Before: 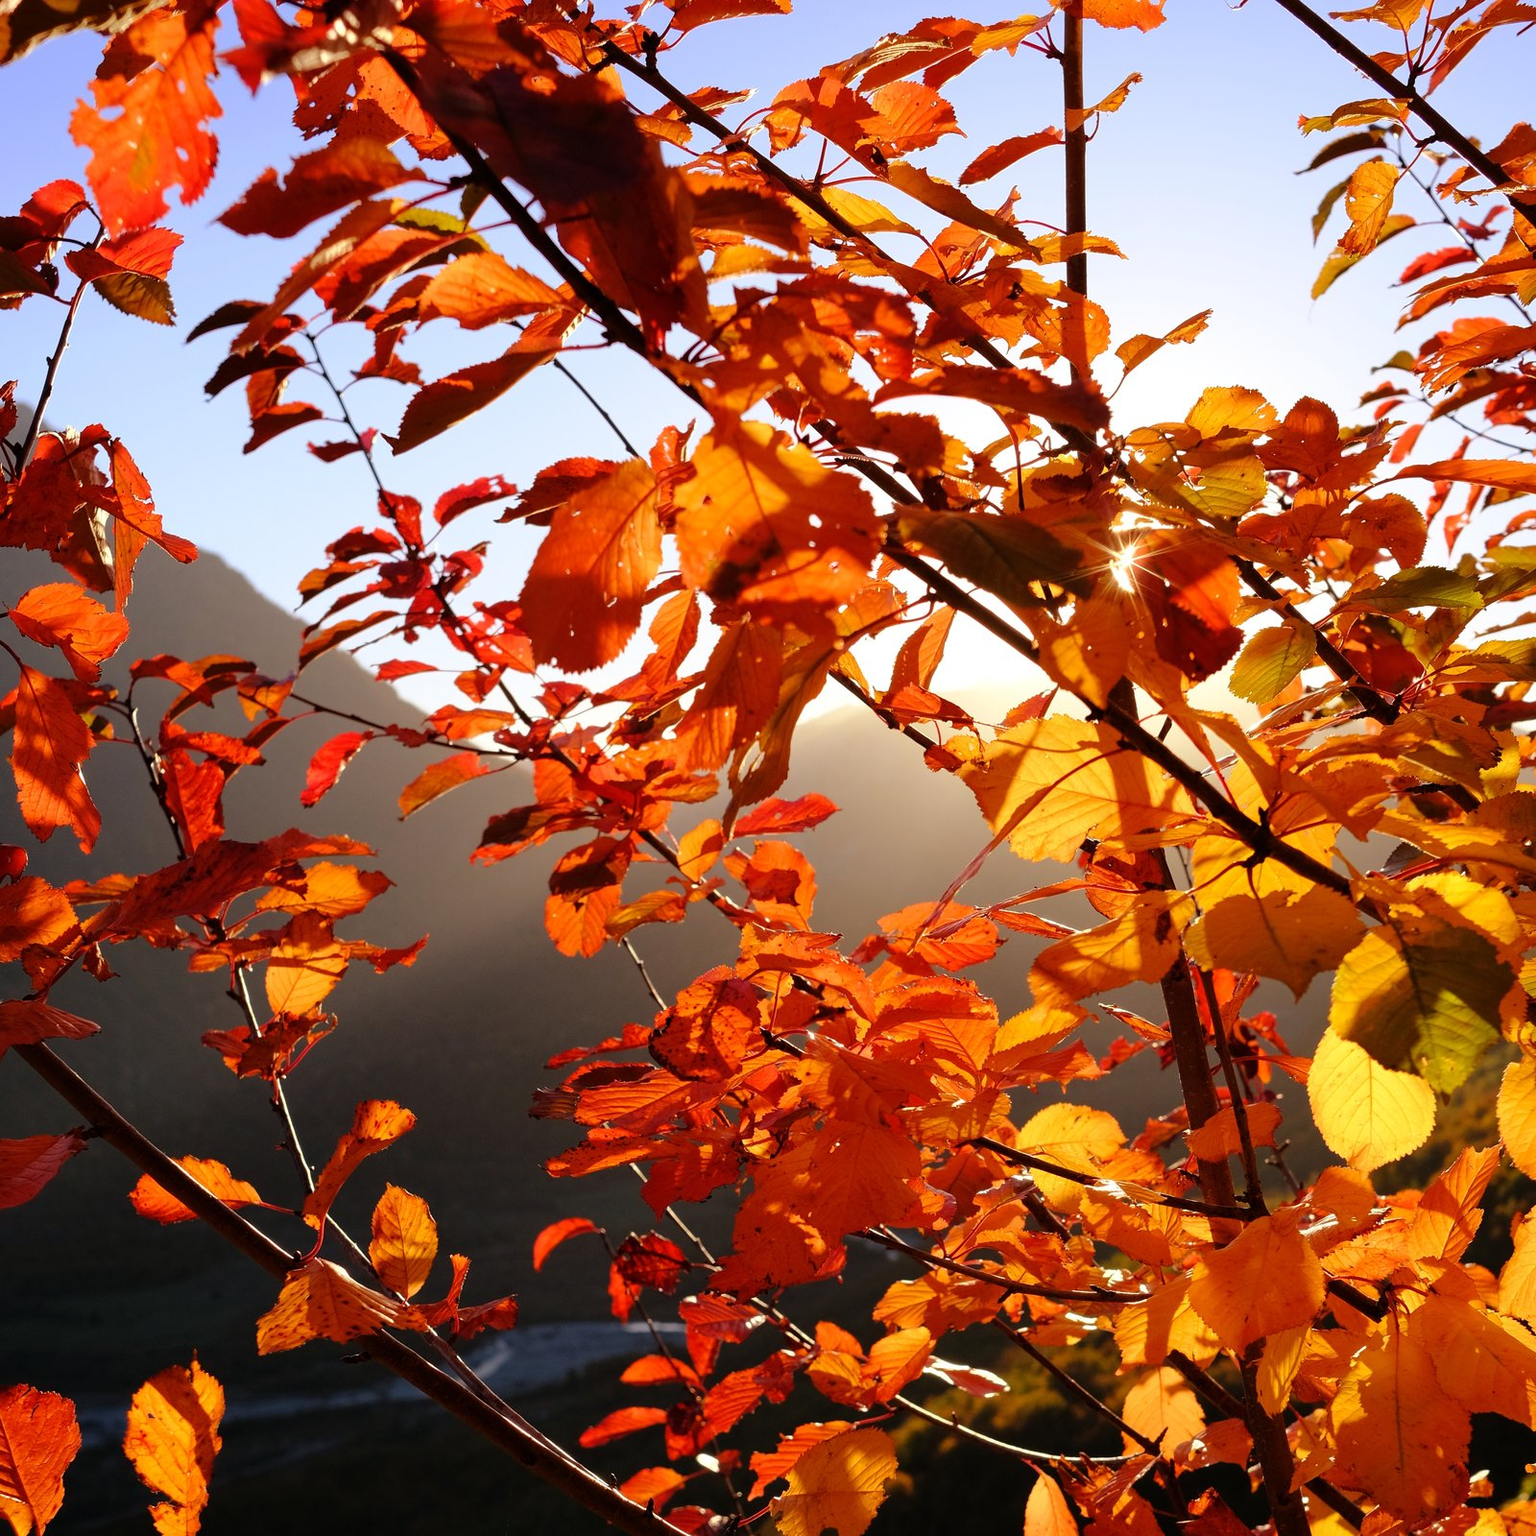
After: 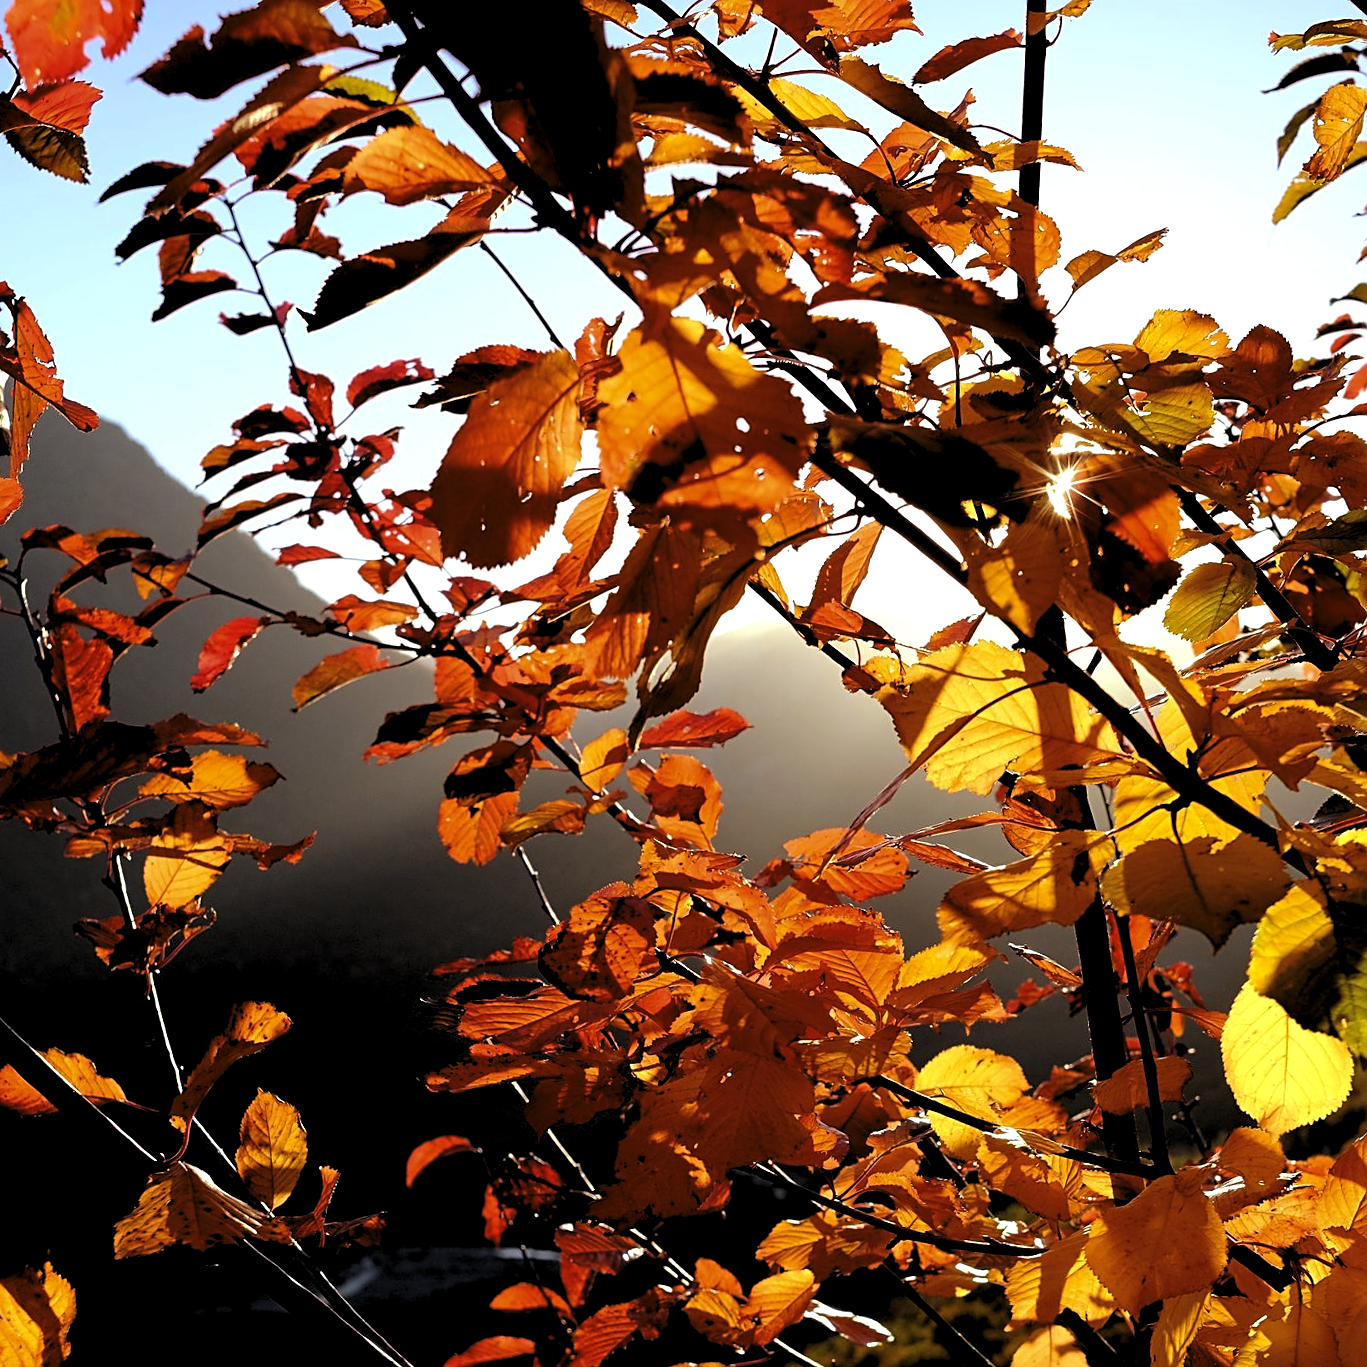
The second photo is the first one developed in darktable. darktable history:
white balance: red 0.925, blue 1.046
sharpen: on, module defaults
levels: levels [0.182, 0.542, 0.902]
crop and rotate: angle -3.27°, left 5.211%, top 5.211%, right 4.607%, bottom 4.607%
